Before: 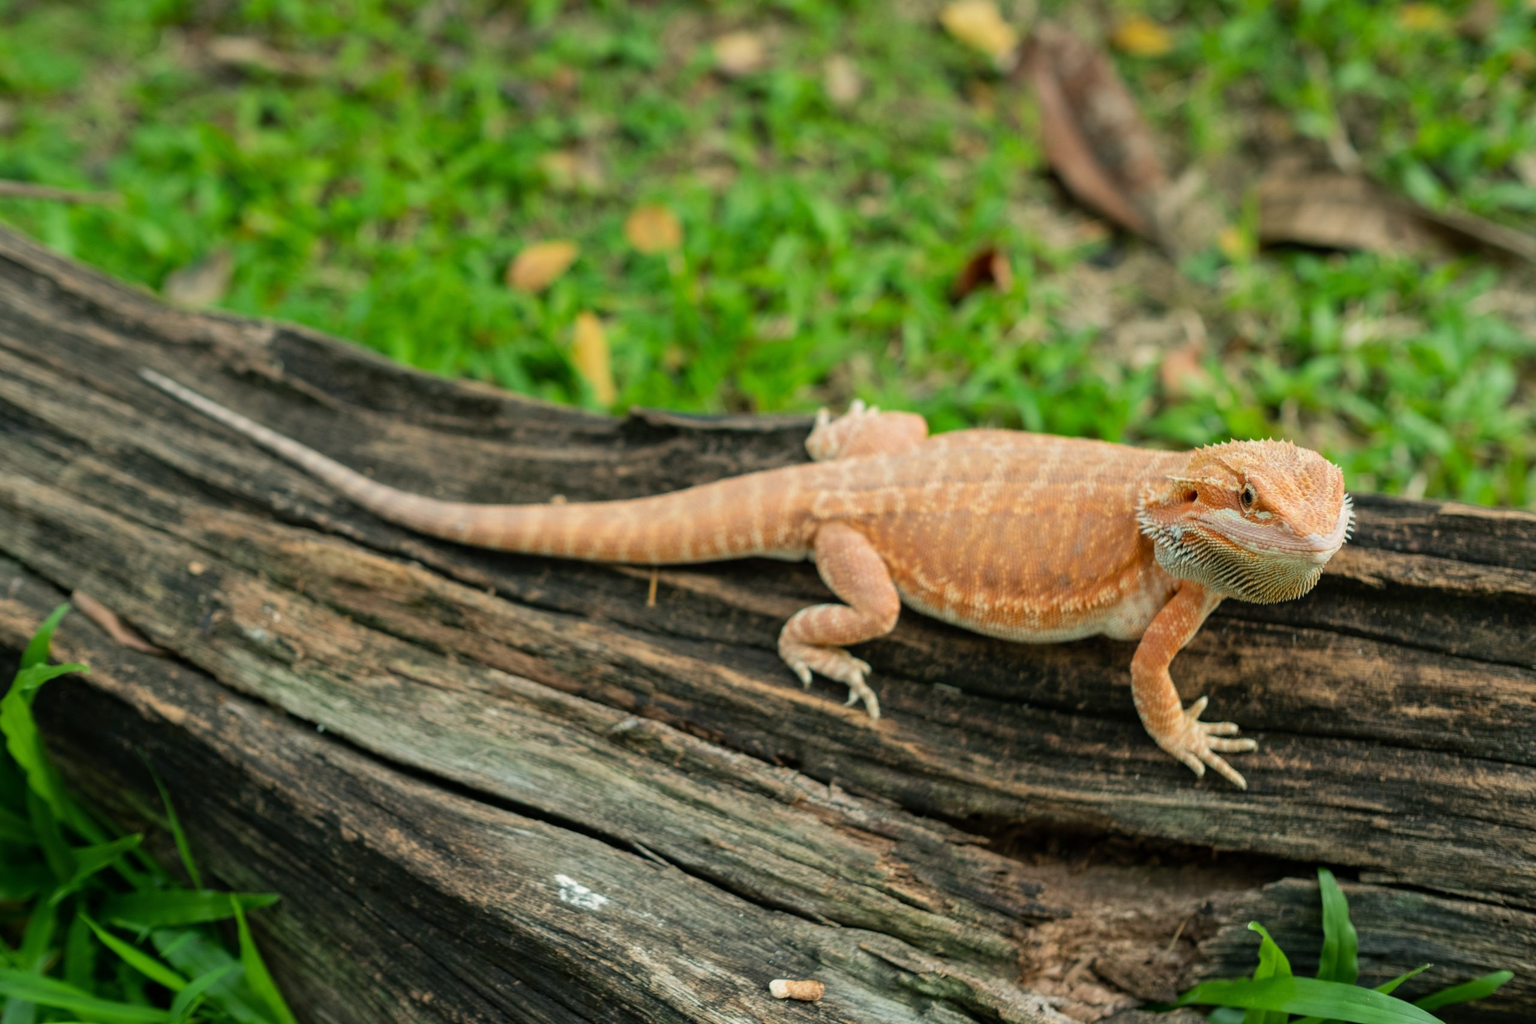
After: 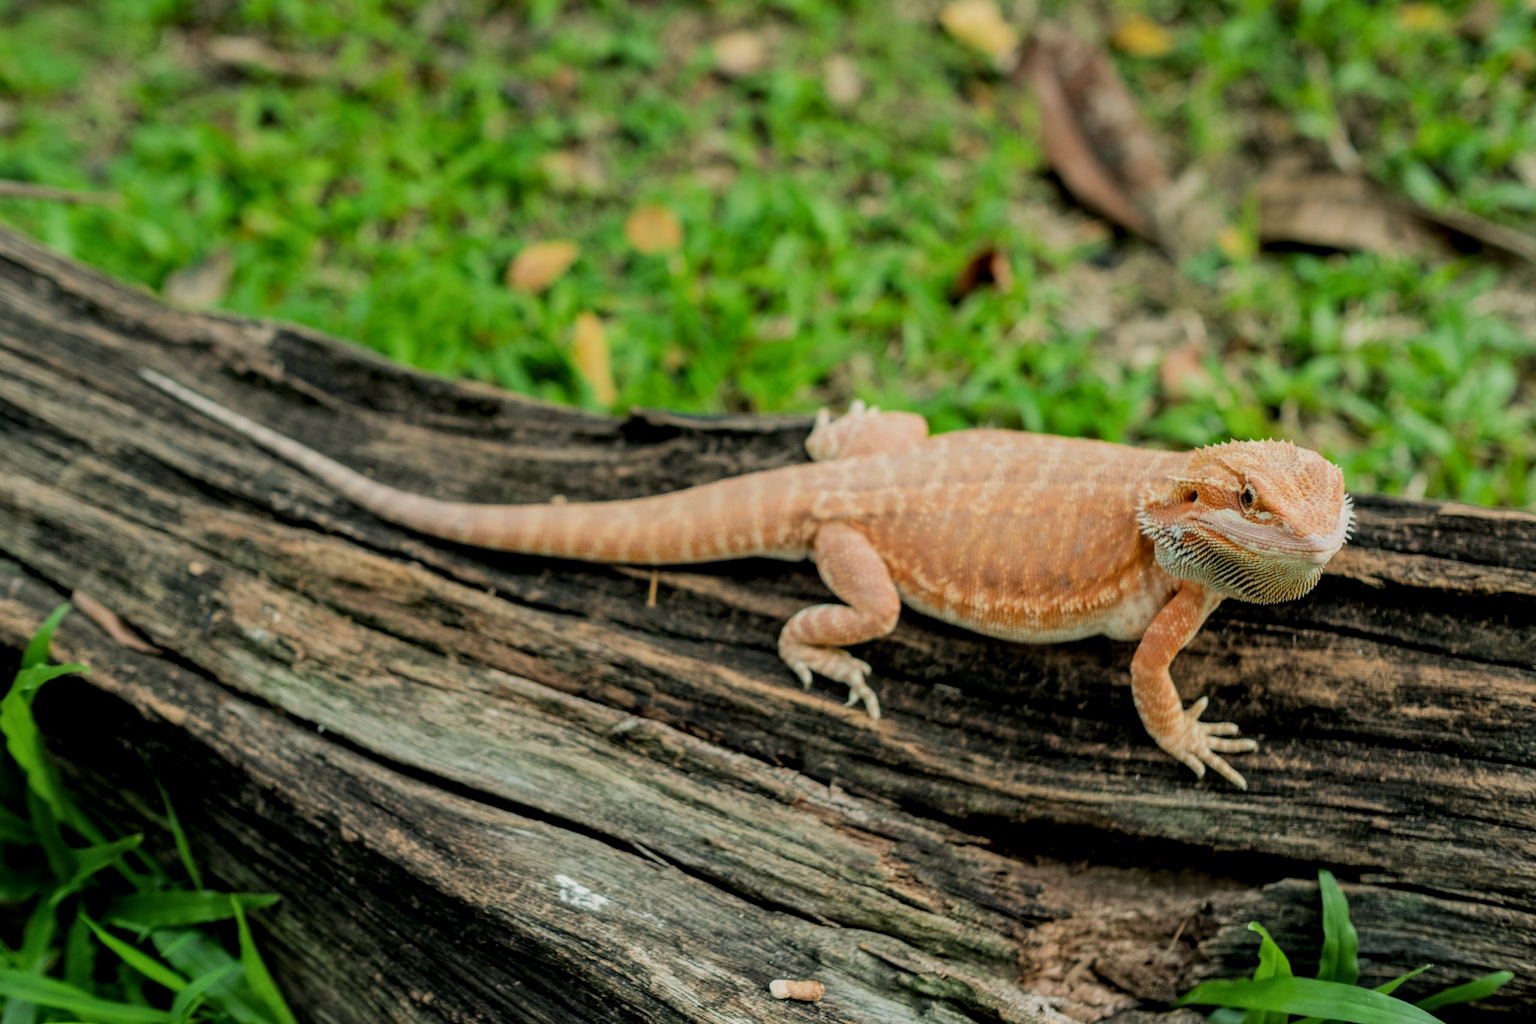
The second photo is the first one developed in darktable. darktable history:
filmic rgb: black relative exposure -7.65 EV, white relative exposure 4.56 EV, hardness 3.61
local contrast: on, module defaults
shadows and highlights: shadows 0, highlights 40
